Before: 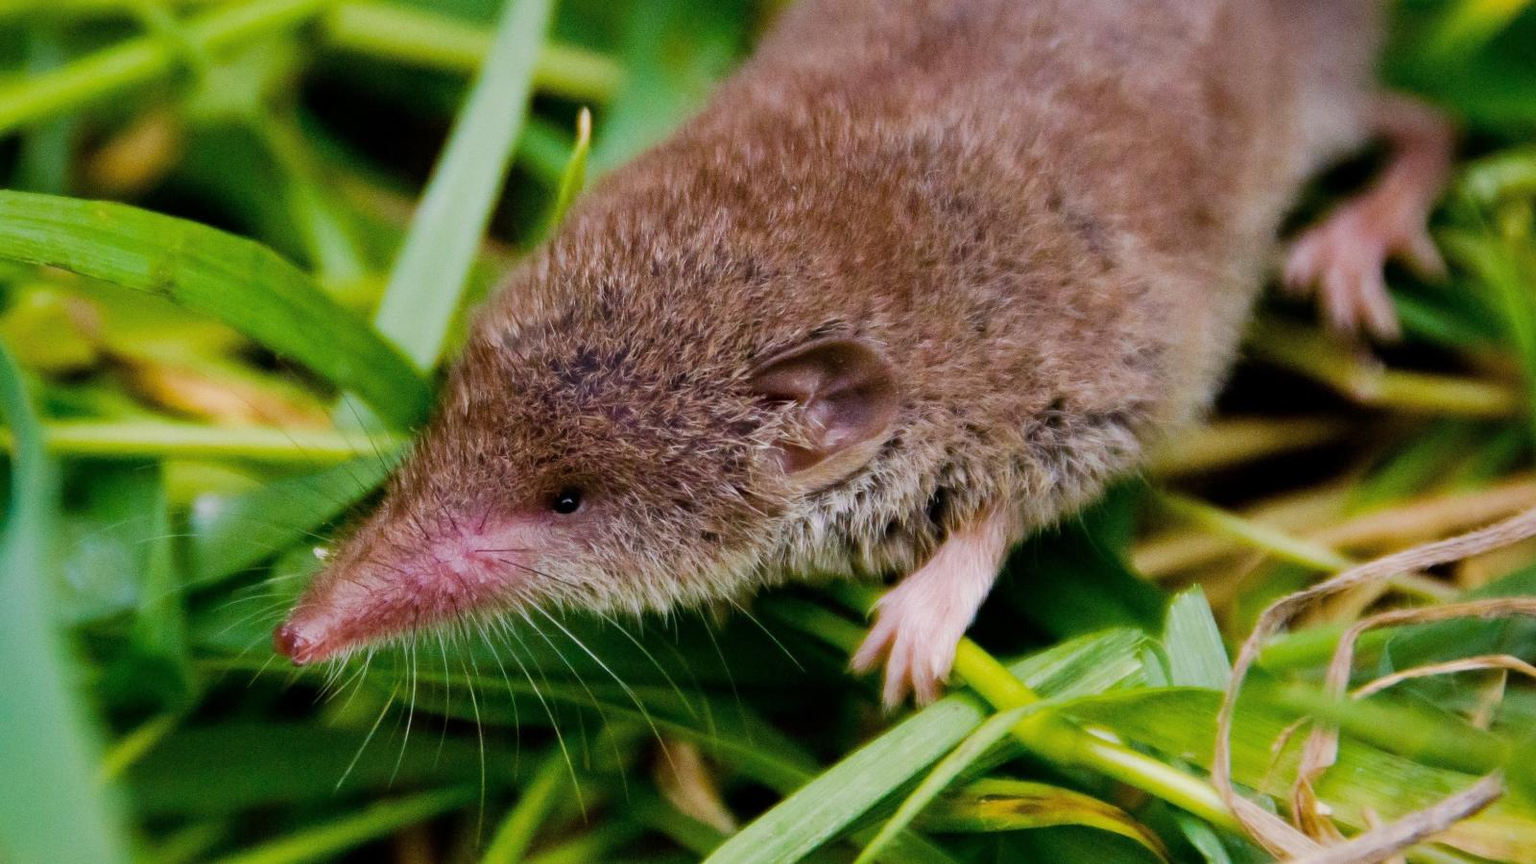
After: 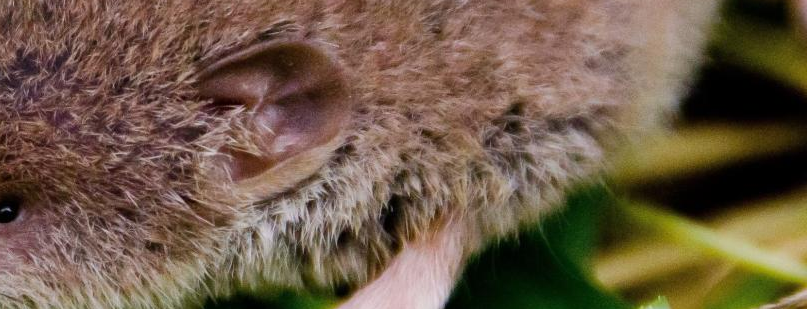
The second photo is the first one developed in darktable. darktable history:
crop: left 36.586%, top 34.712%, right 12.955%, bottom 30.866%
